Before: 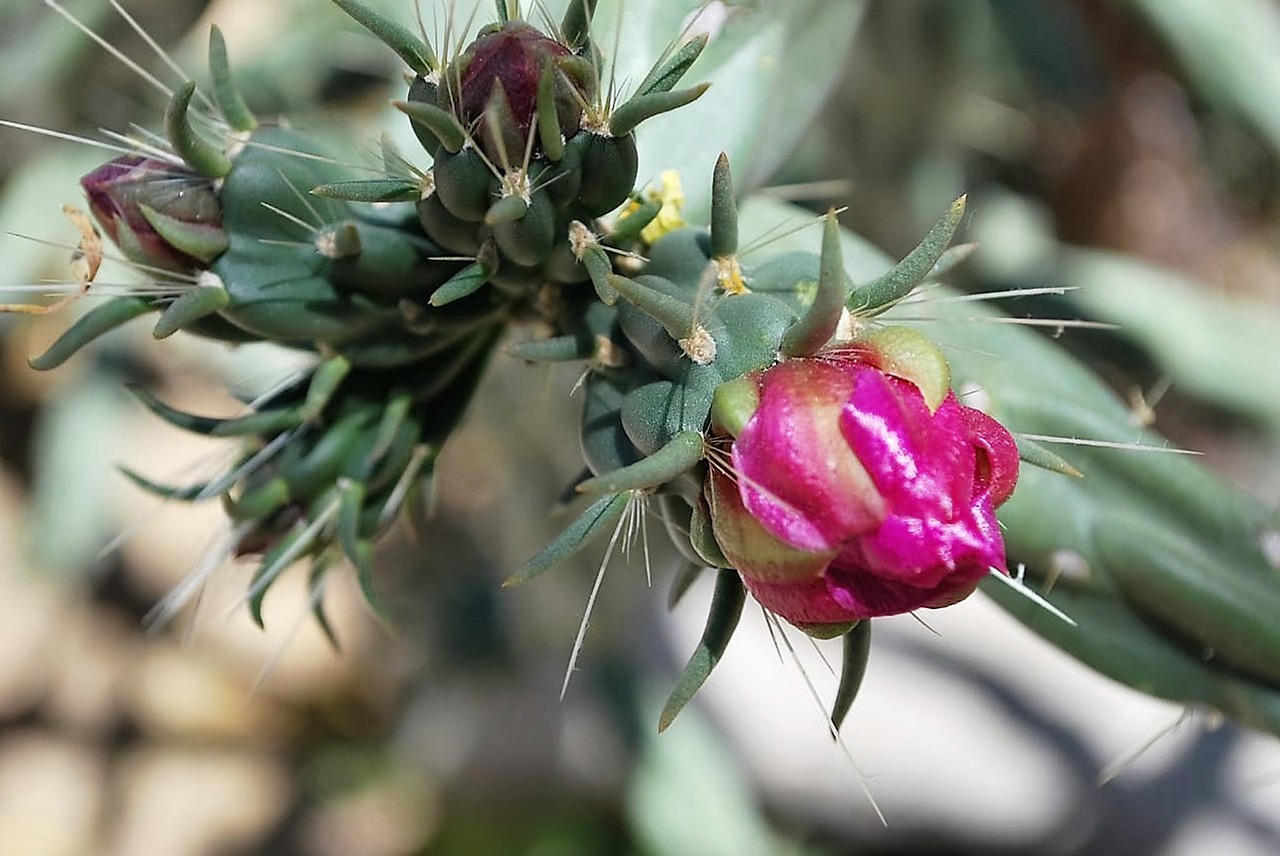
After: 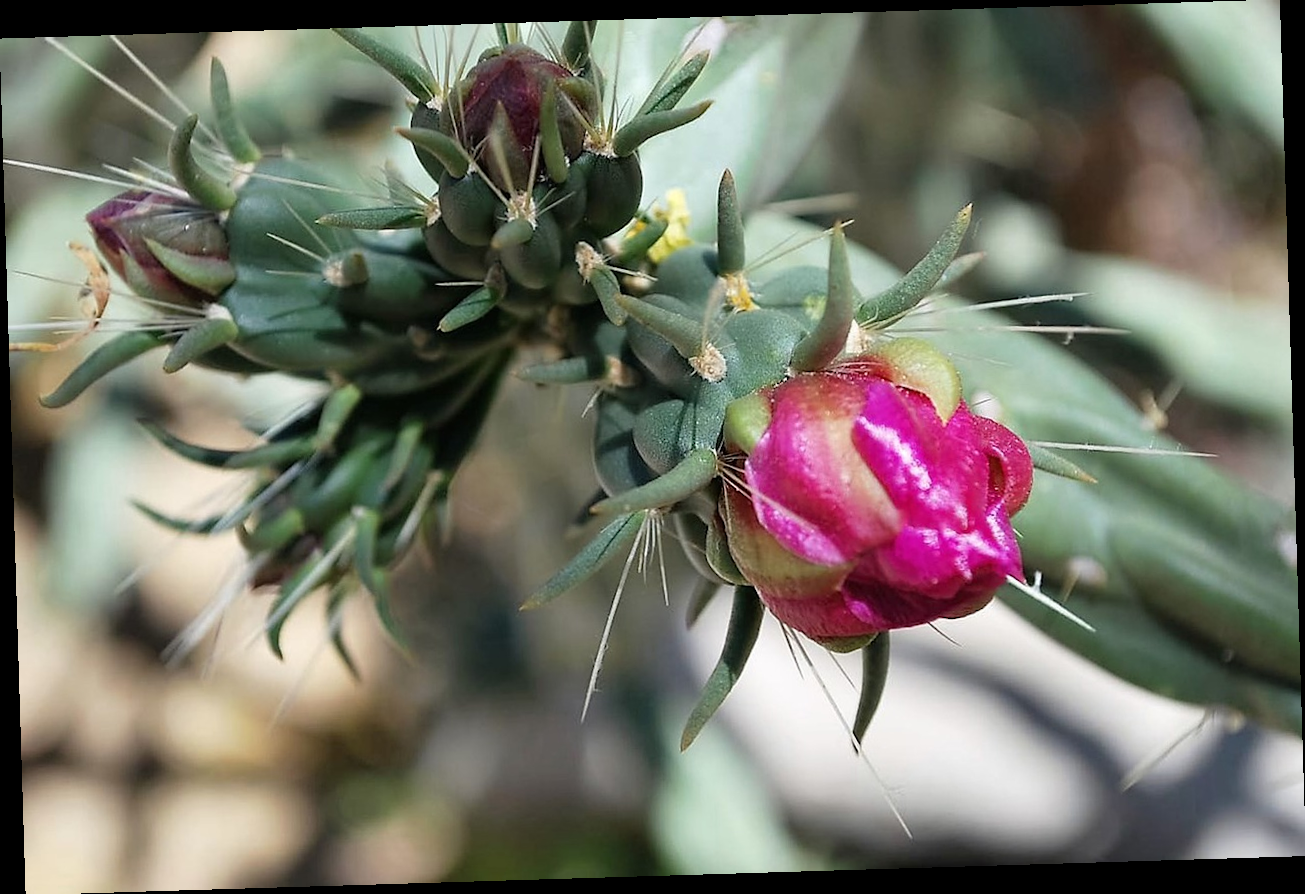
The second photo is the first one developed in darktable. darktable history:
rotate and perspective: rotation -1.75°, automatic cropping off
